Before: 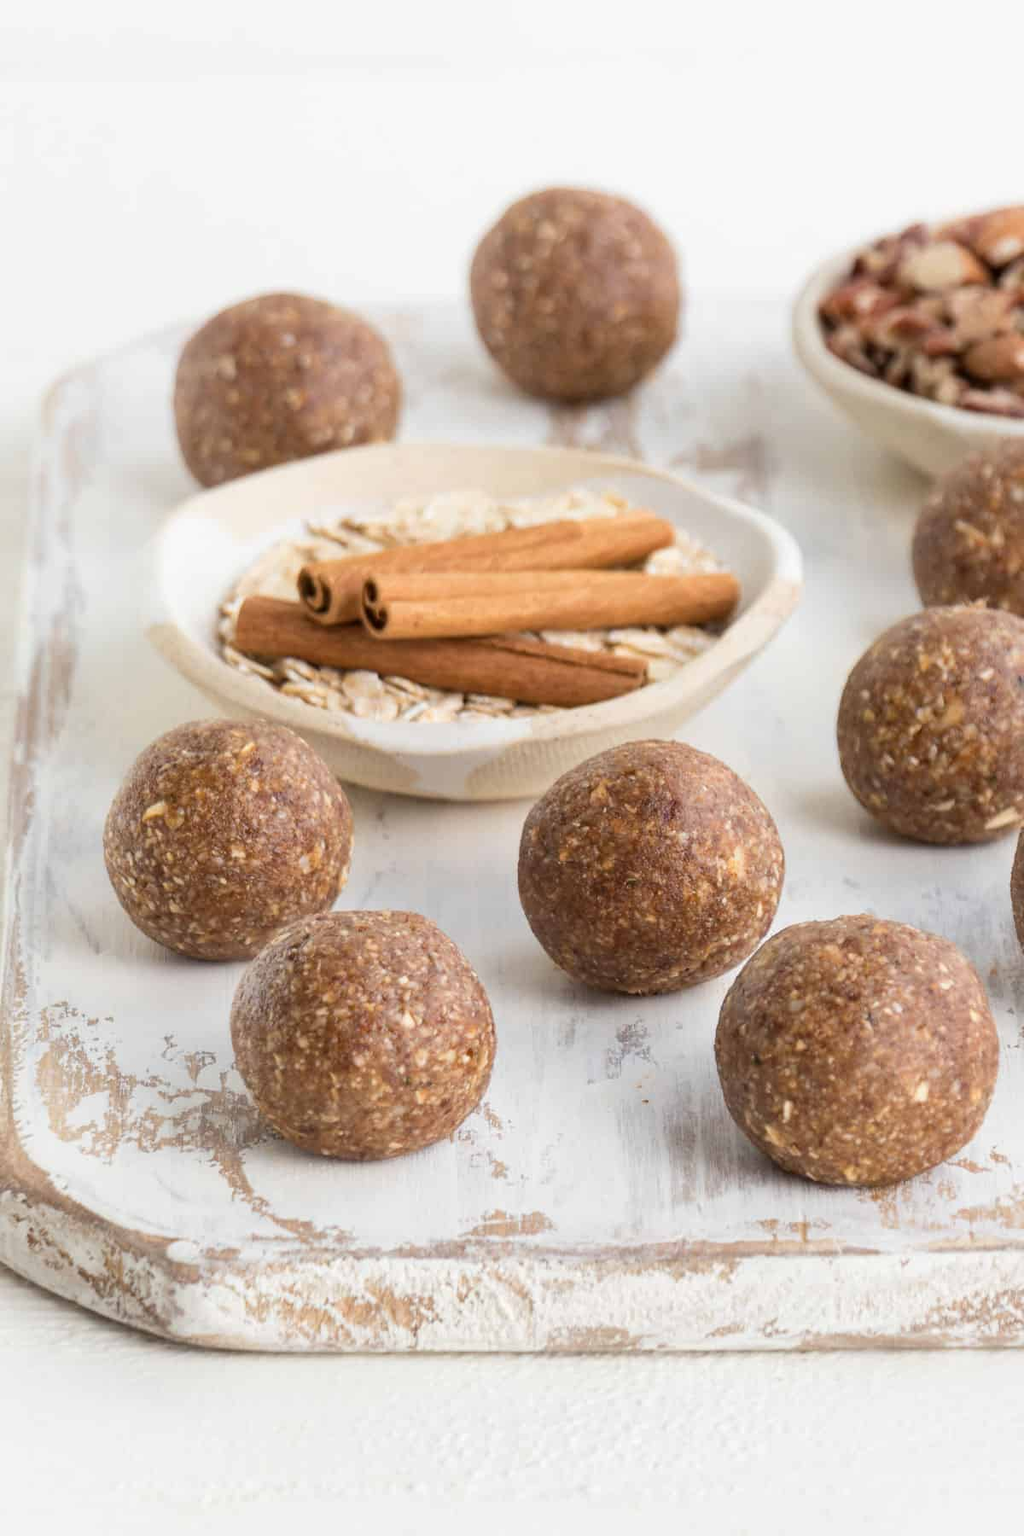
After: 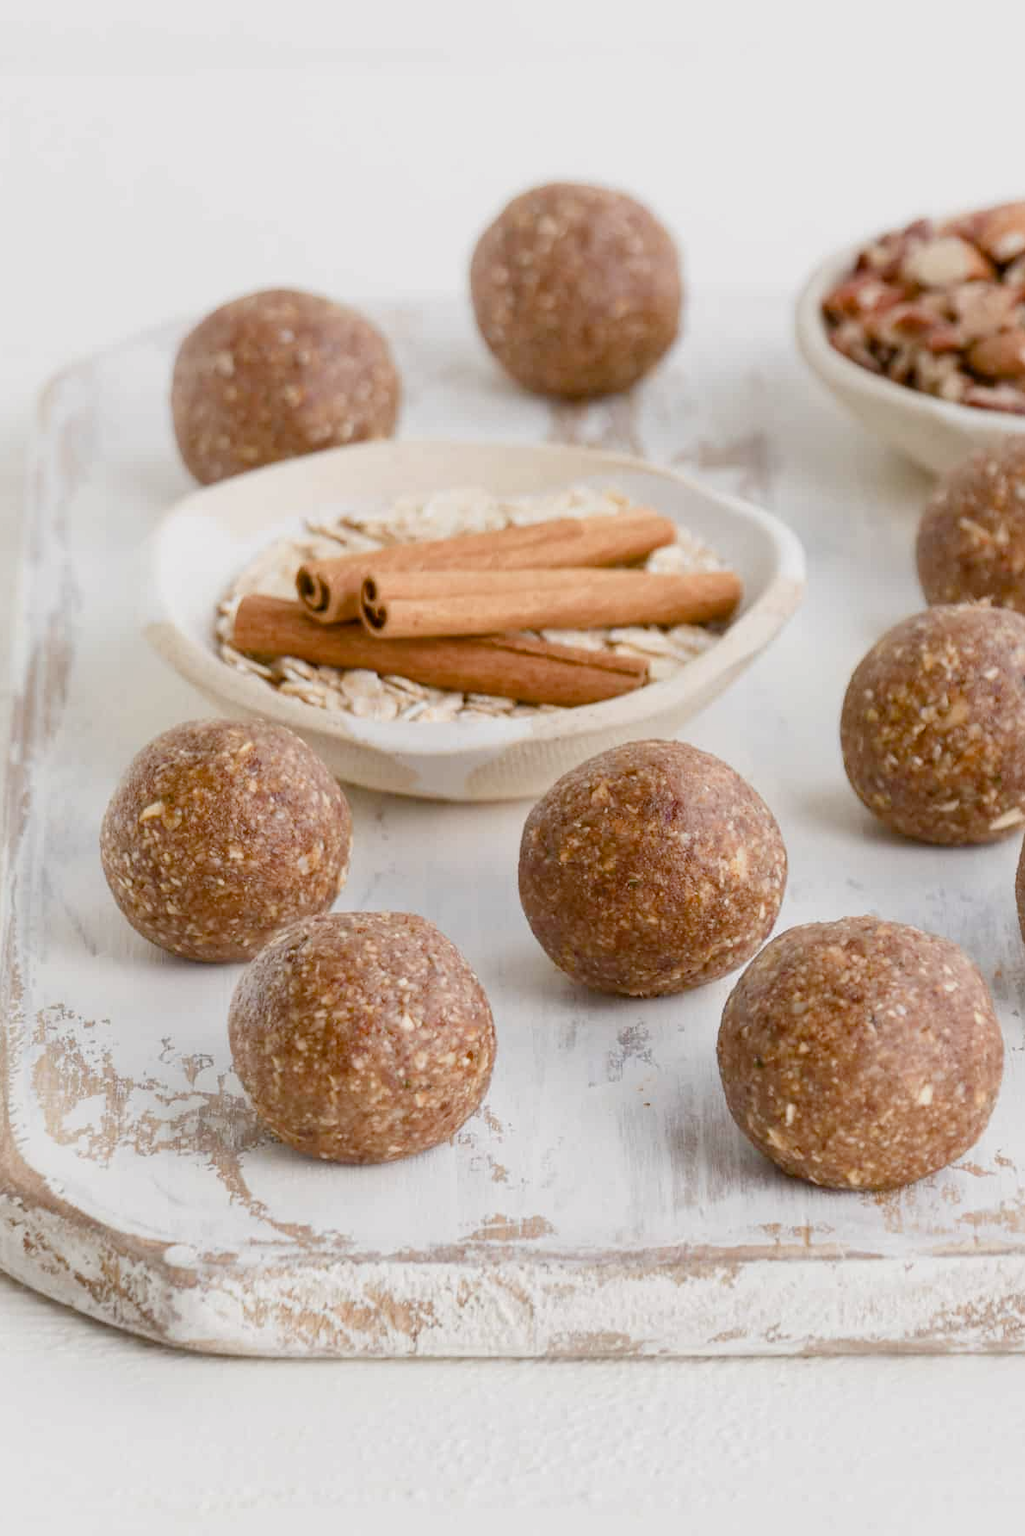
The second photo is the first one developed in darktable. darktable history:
color balance rgb: shadows lift › chroma 1%, shadows lift › hue 113°, highlights gain › chroma 0.2%, highlights gain › hue 333°, perceptual saturation grading › global saturation 20%, perceptual saturation grading › highlights -50%, perceptual saturation grading › shadows 25%, contrast -10%
crop: left 0.434%, top 0.485%, right 0.244%, bottom 0.386%
